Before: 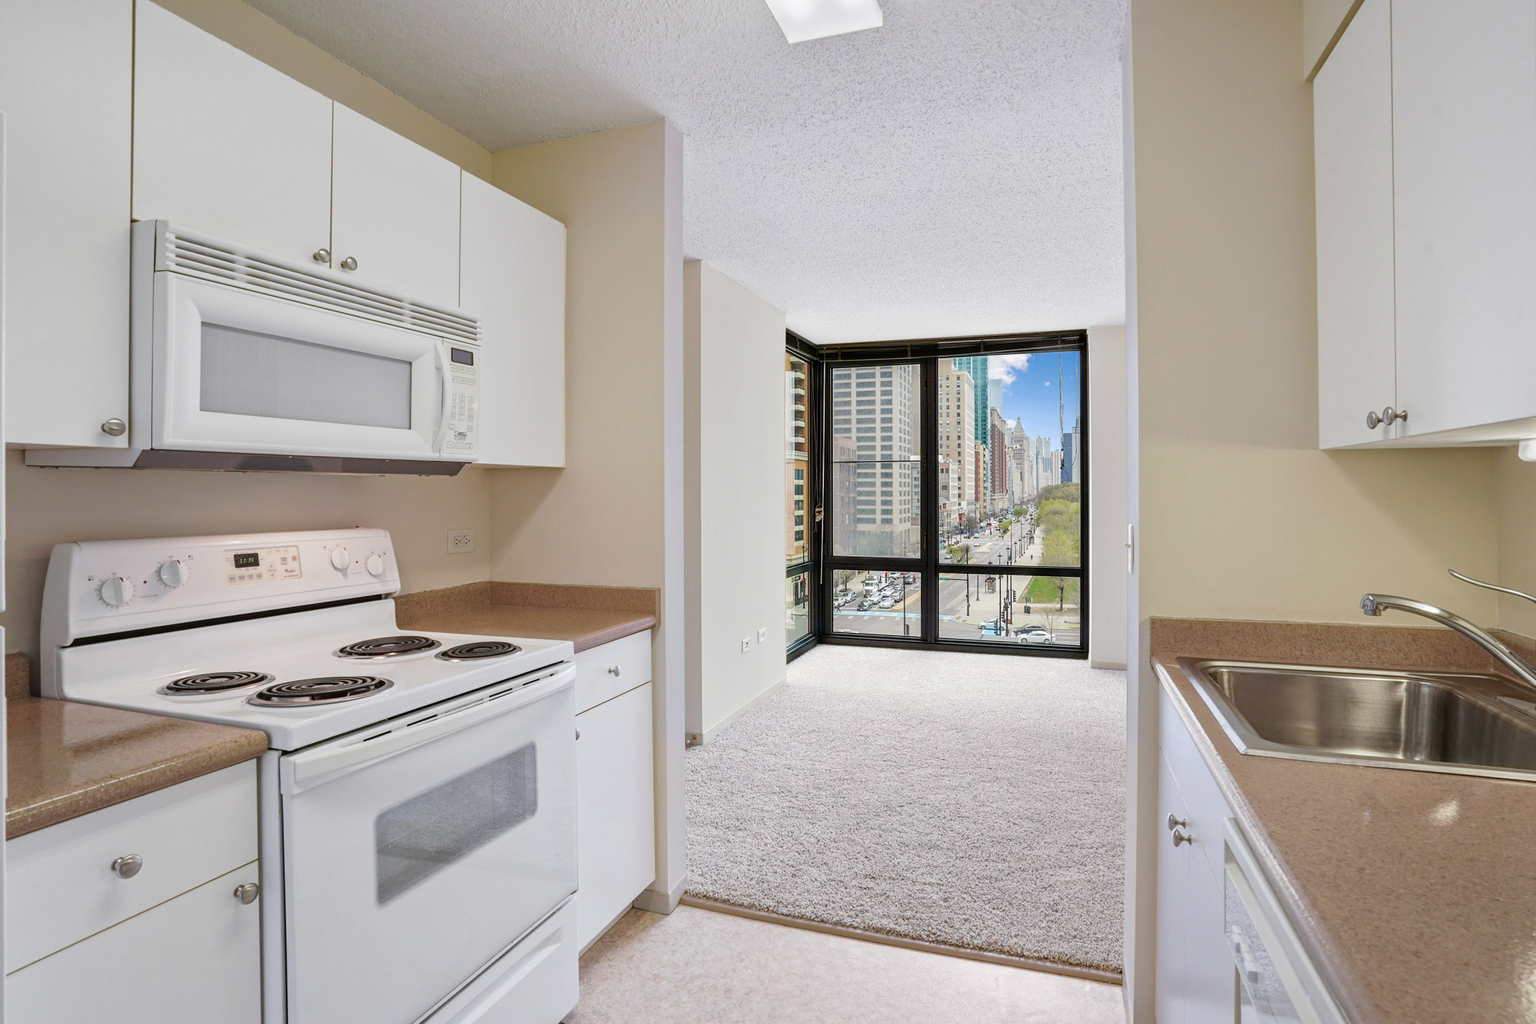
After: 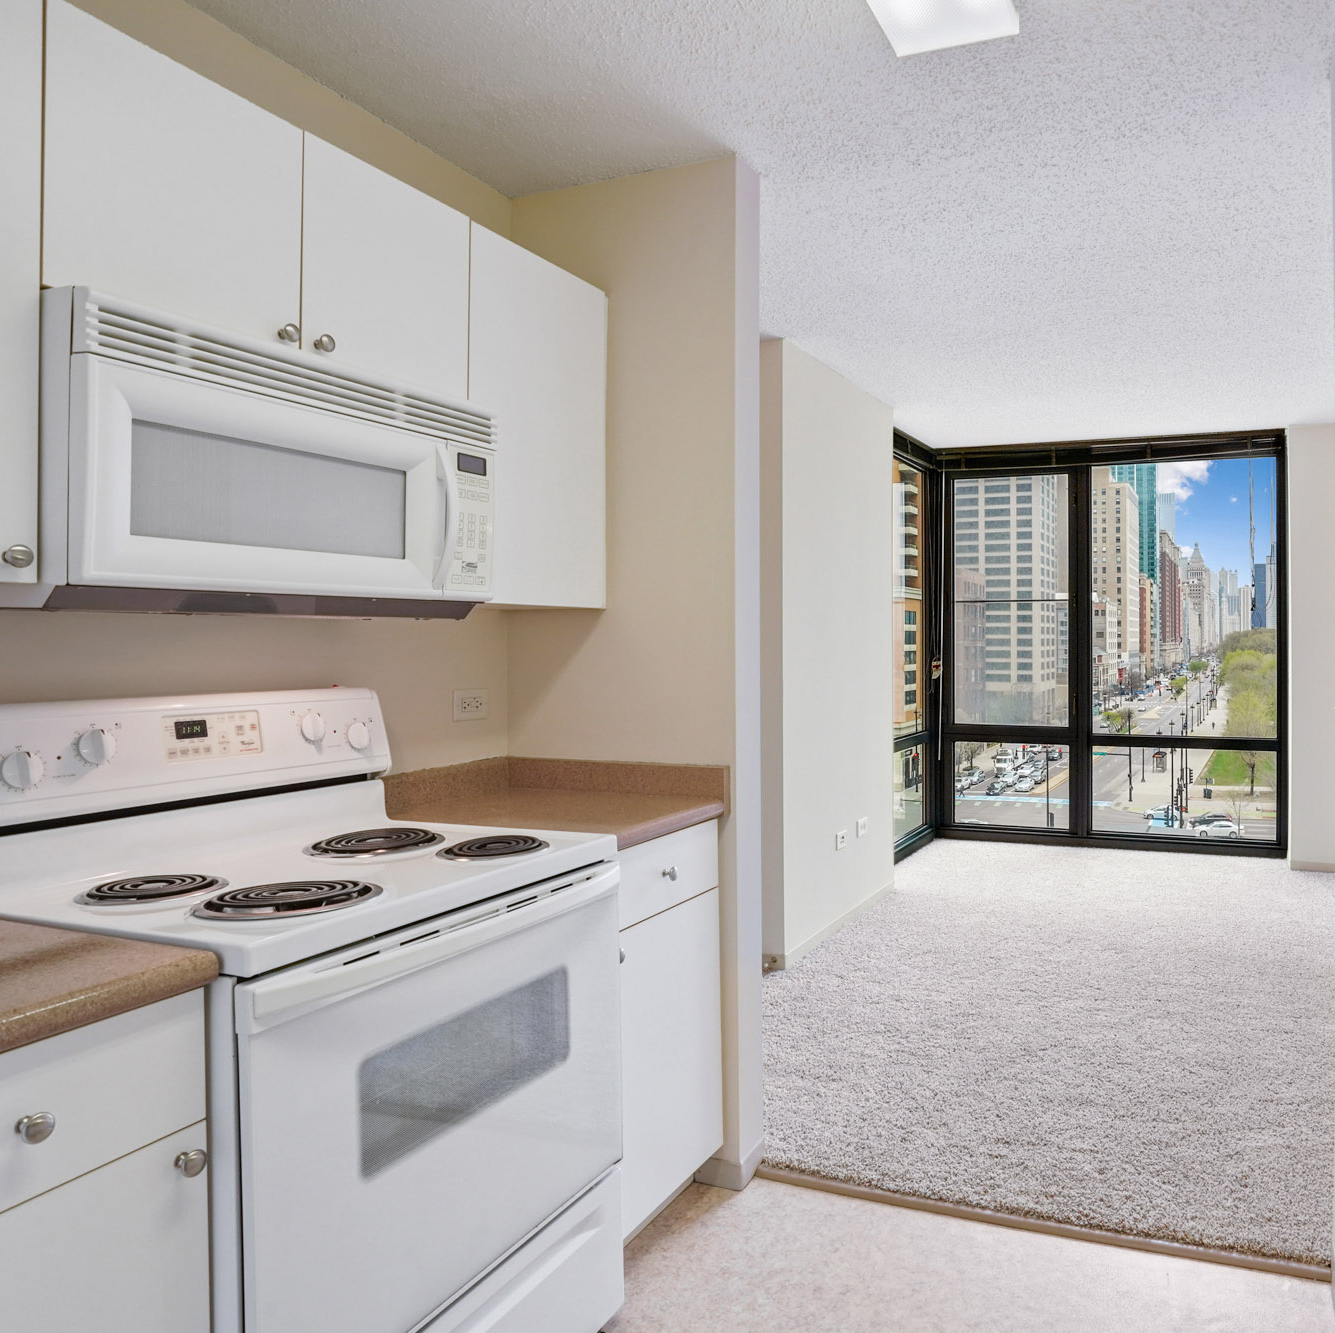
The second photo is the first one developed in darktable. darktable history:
crop and rotate: left 6.502%, right 26.701%
